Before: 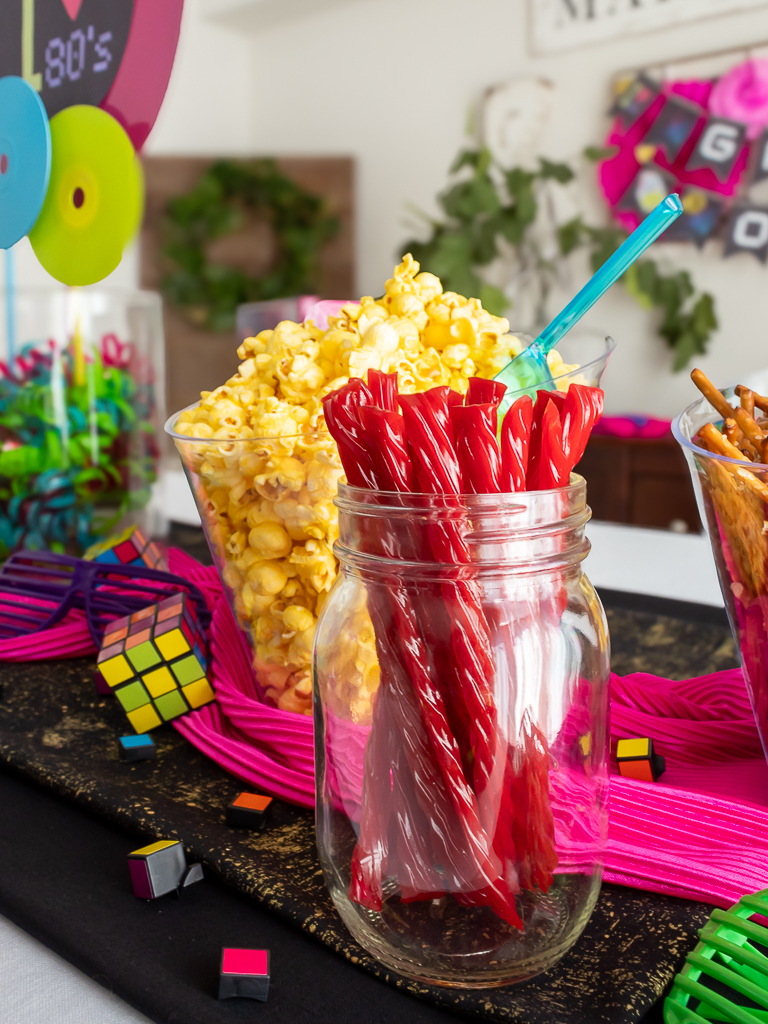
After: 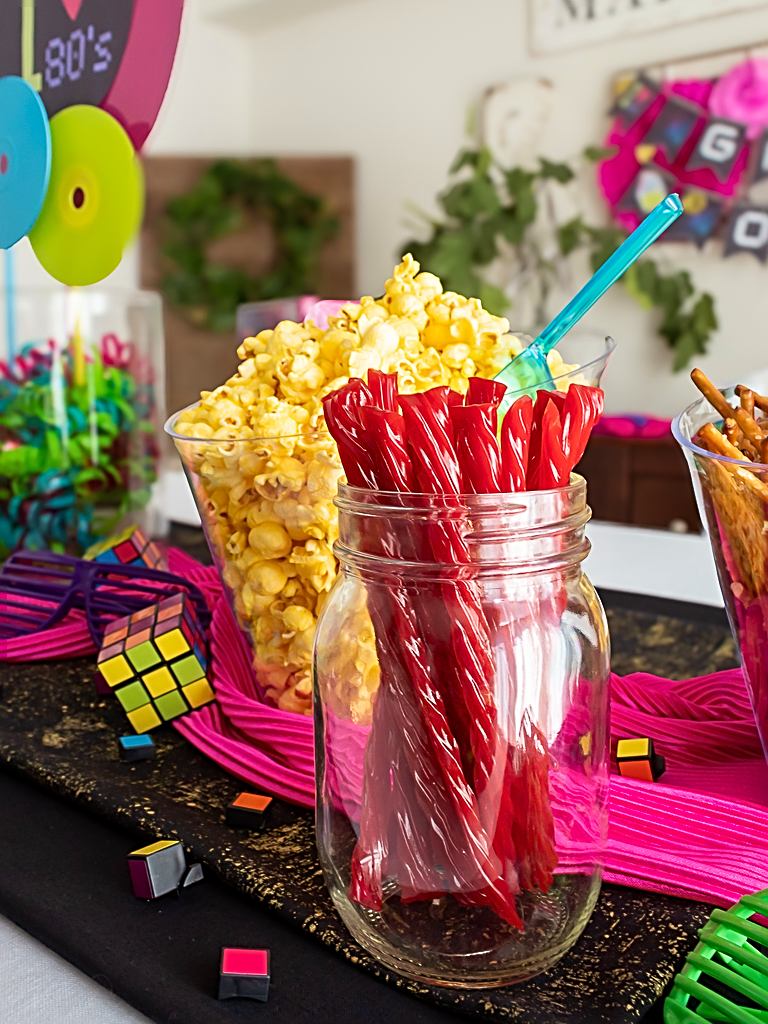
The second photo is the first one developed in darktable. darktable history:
sharpen: radius 2.676, amount 0.669
velvia: on, module defaults
